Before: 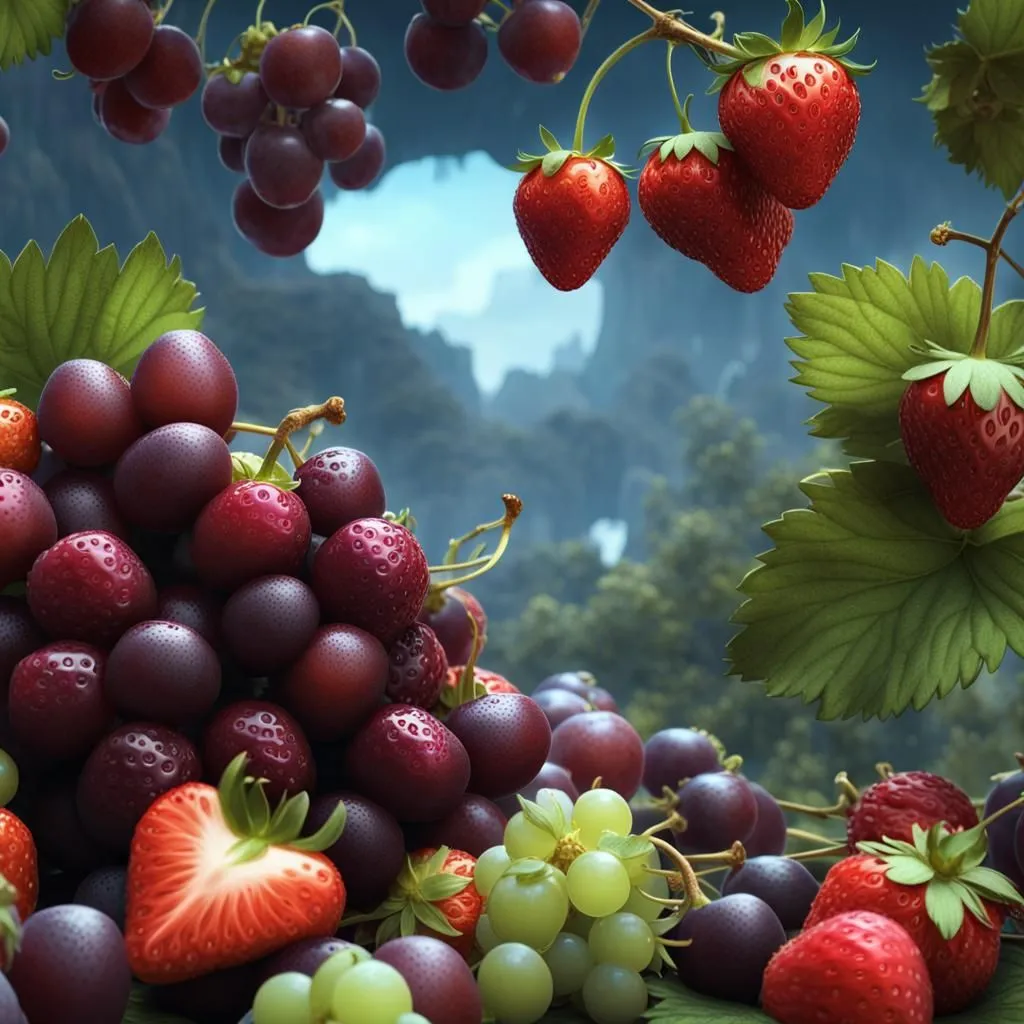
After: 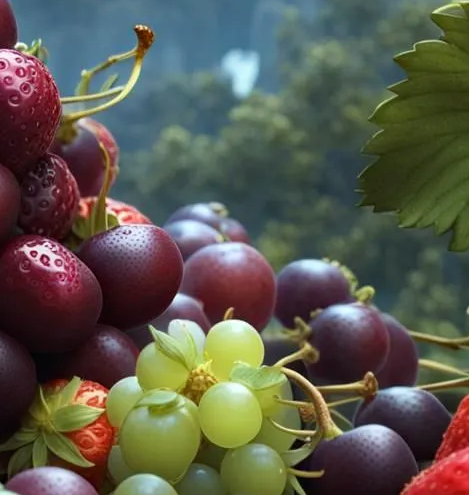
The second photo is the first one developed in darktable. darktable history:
crop: left 35.976%, top 45.819%, right 18.162%, bottom 5.807%
haze removal: strength 0.12, distance 0.25, compatibility mode true, adaptive false
